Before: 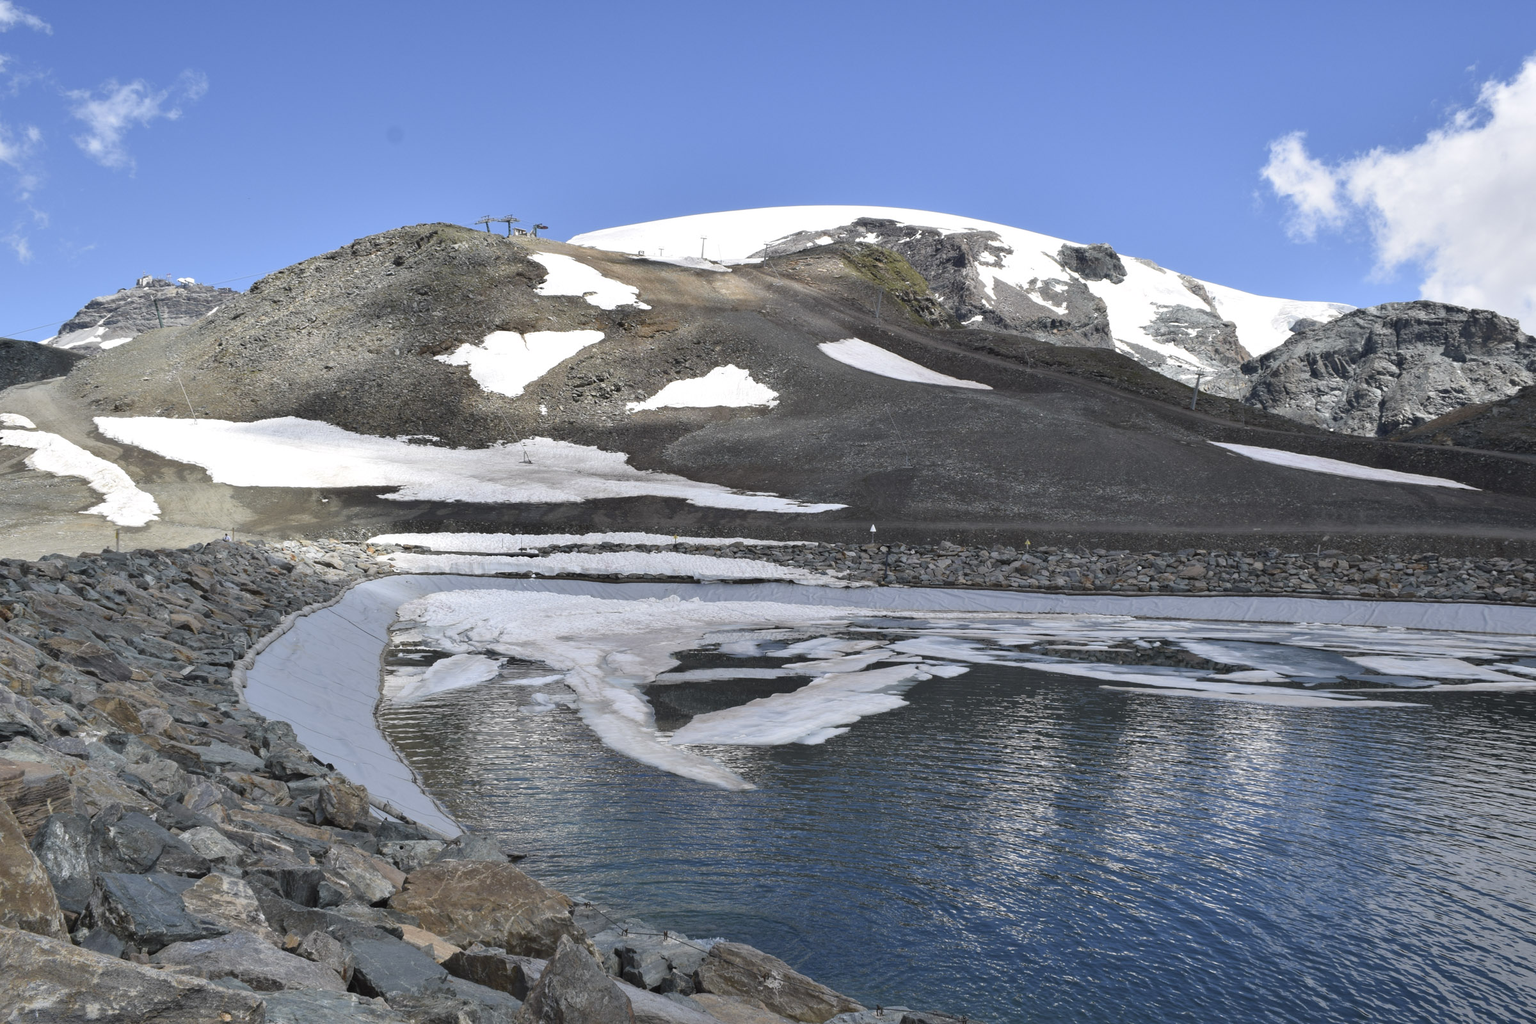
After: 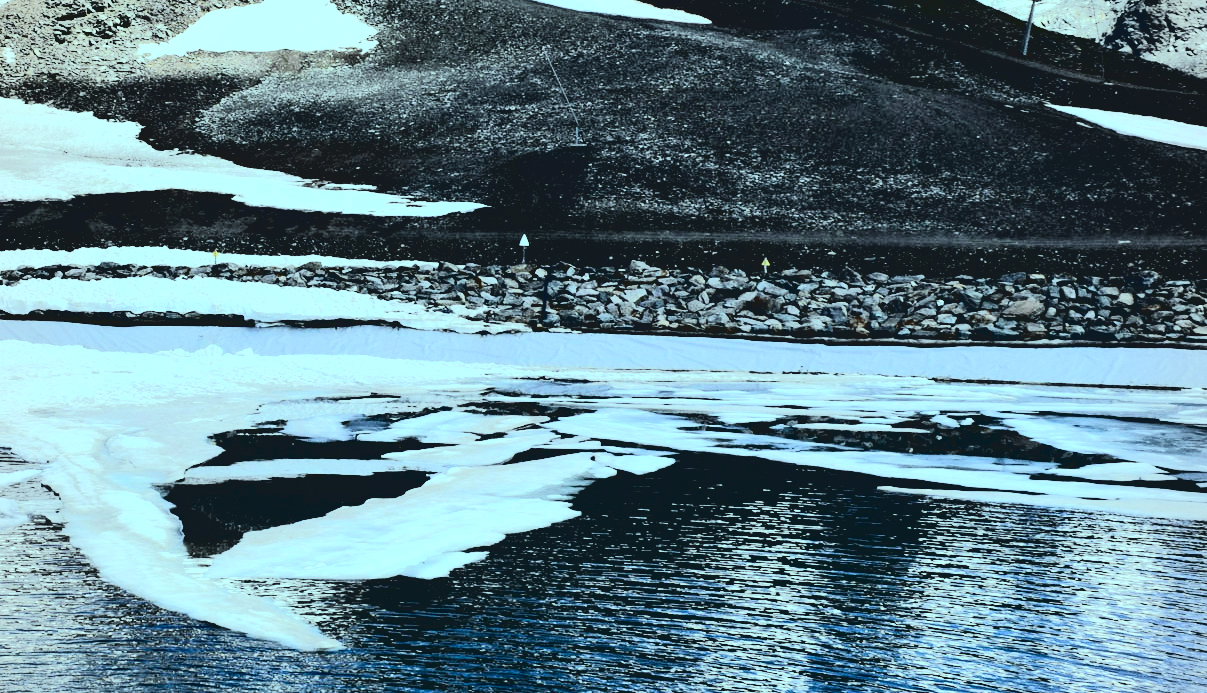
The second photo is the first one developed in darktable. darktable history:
color balance: mode lift, gamma, gain (sRGB), lift [0.997, 0.979, 1.021, 1.011], gamma [1, 1.084, 0.916, 0.998], gain [1, 0.87, 1.13, 1.101], contrast 4.55%, contrast fulcrum 38.24%, output saturation 104.09%
exposure: exposure -0.01 EV, compensate highlight preservation false
crop: left 35.03%, top 36.625%, right 14.663%, bottom 20.057%
base curve: curves: ch0 [(0.065, 0.026) (0.236, 0.358) (0.53, 0.546) (0.777, 0.841) (0.924, 0.992)], preserve colors average RGB
vignetting: brightness -0.167
contrast brightness saturation: contrast 0.4, brightness 0.05, saturation 0.25
grain: coarseness 0.09 ISO, strength 10%
